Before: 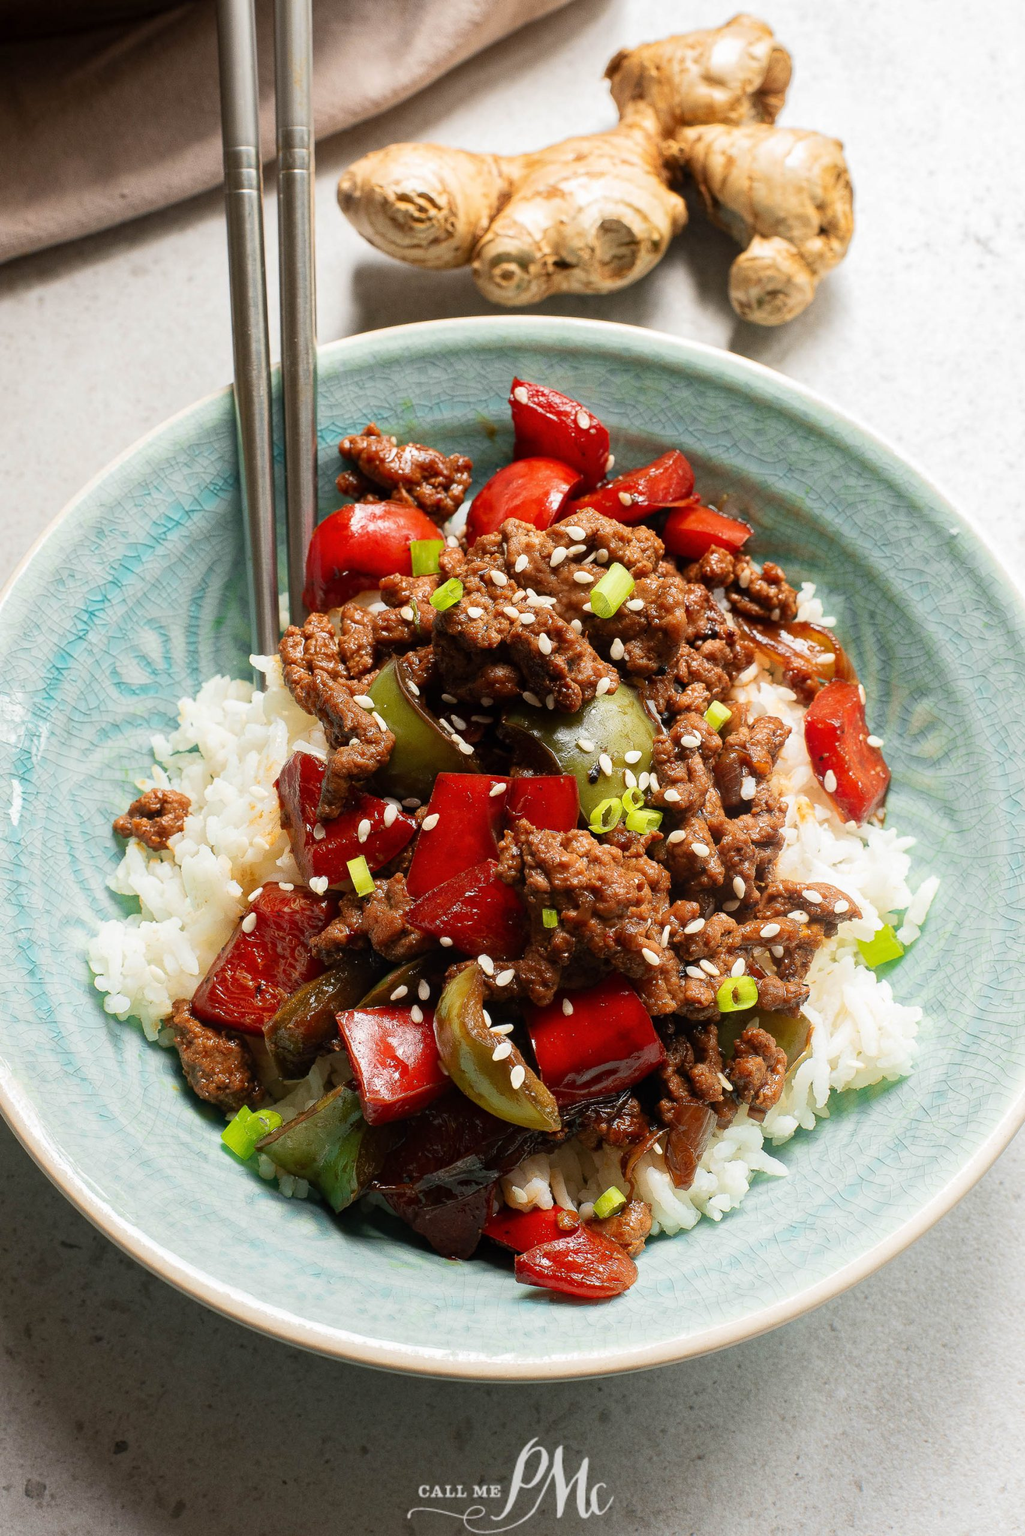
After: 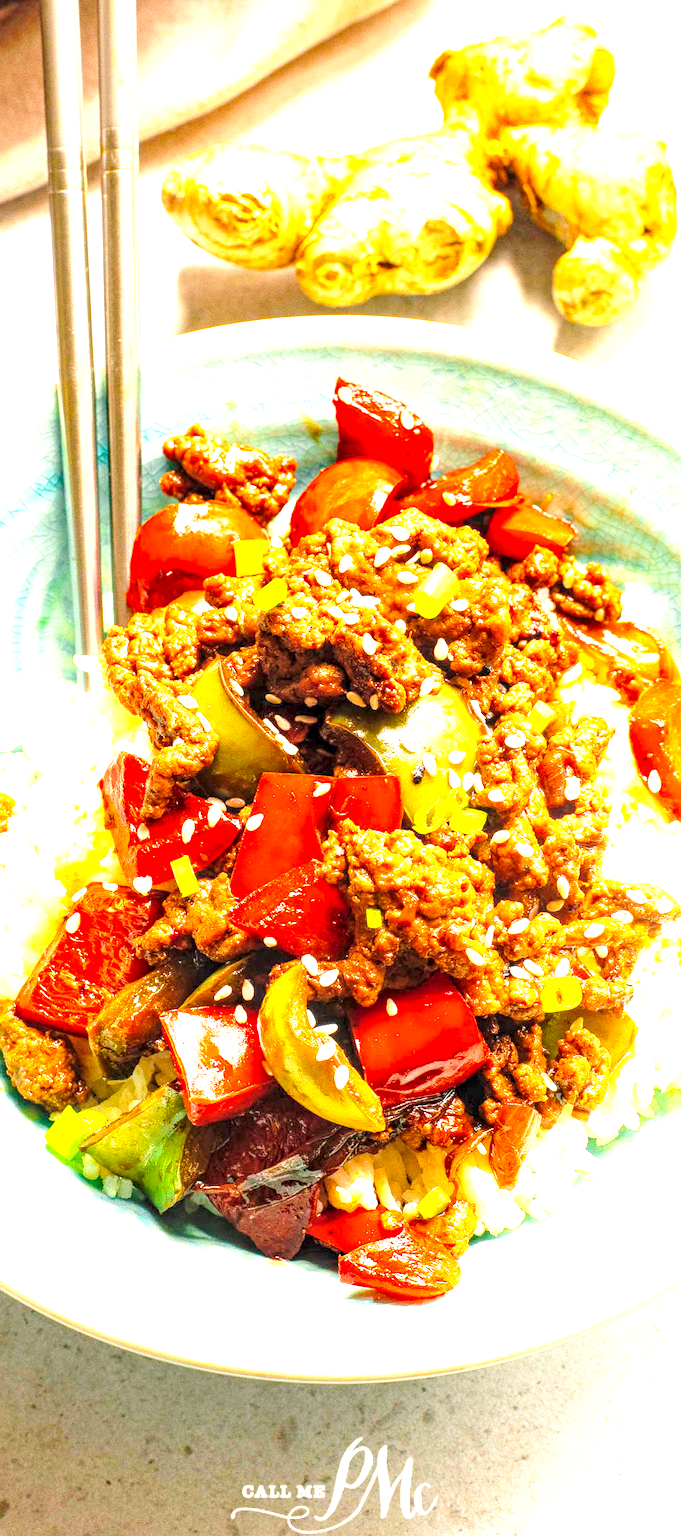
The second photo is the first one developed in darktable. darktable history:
levels: levels [0.031, 0.5, 0.969]
base curve: curves: ch0 [(0, 0) (0.026, 0.03) (0.109, 0.232) (0.351, 0.748) (0.669, 0.968) (1, 1)], preserve colors none
crop: left 17.235%, right 16.253%
local contrast: highlights 78%, shadows 56%, detail 174%, midtone range 0.433
exposure: black level correction 0, exposure 1.2 EV, compensate highlight preservation false
contrast brightness saturation: brightness 0.272
color balance rgb: highlights gain › chroma 3.069%, highlights gain › hue 60.01°, linear chroma grading › global chroma 8.777%, perceptual saturation grading › global saturation 25.662%, global vibrance 24.326%, contrast -24.721%
